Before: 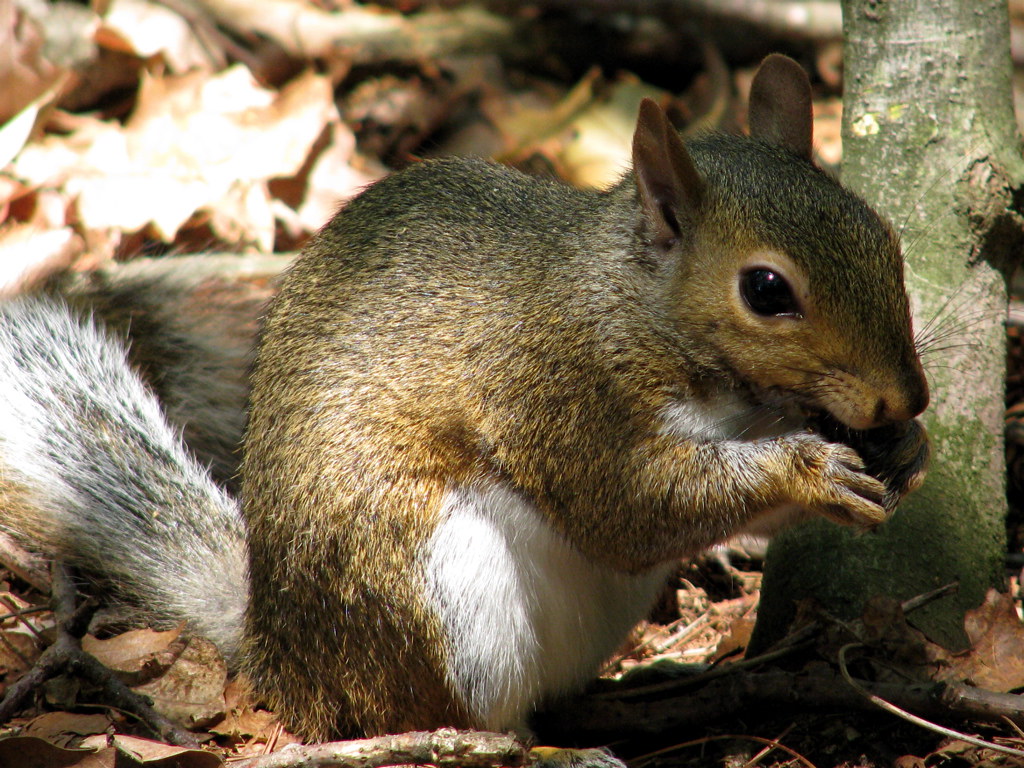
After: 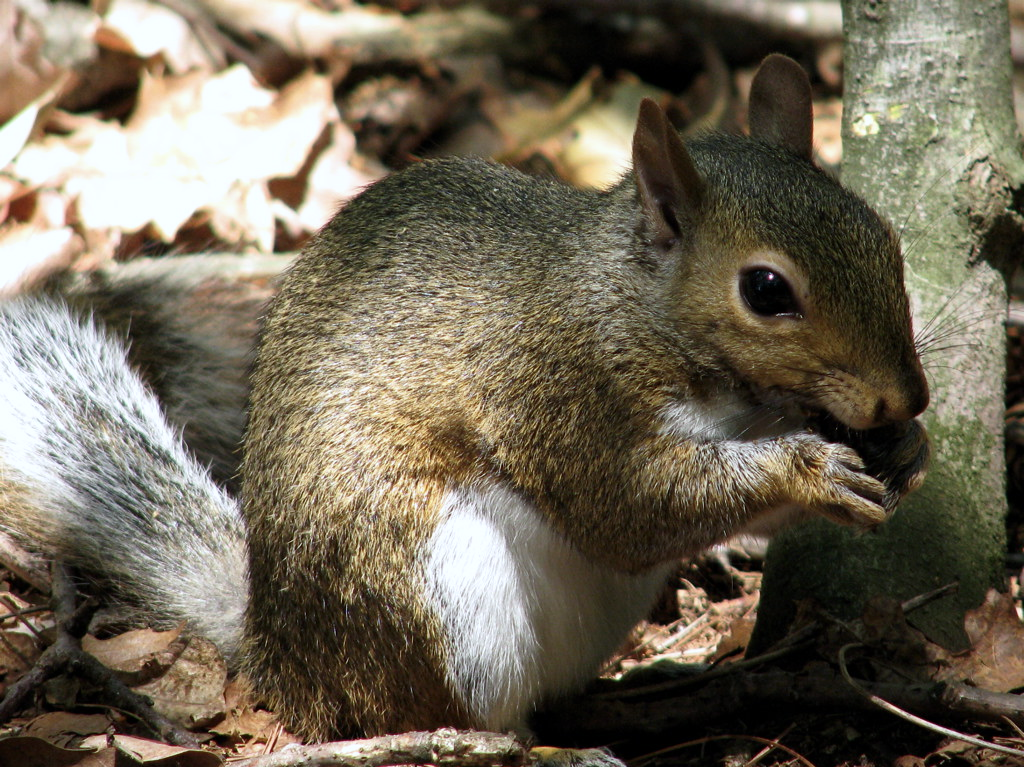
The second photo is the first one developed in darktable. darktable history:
white balance: red 0.967, blue 1.049
crop: bottom 0.071%
contrast brightness saturation: contrast 0.11, saturation -0.17
